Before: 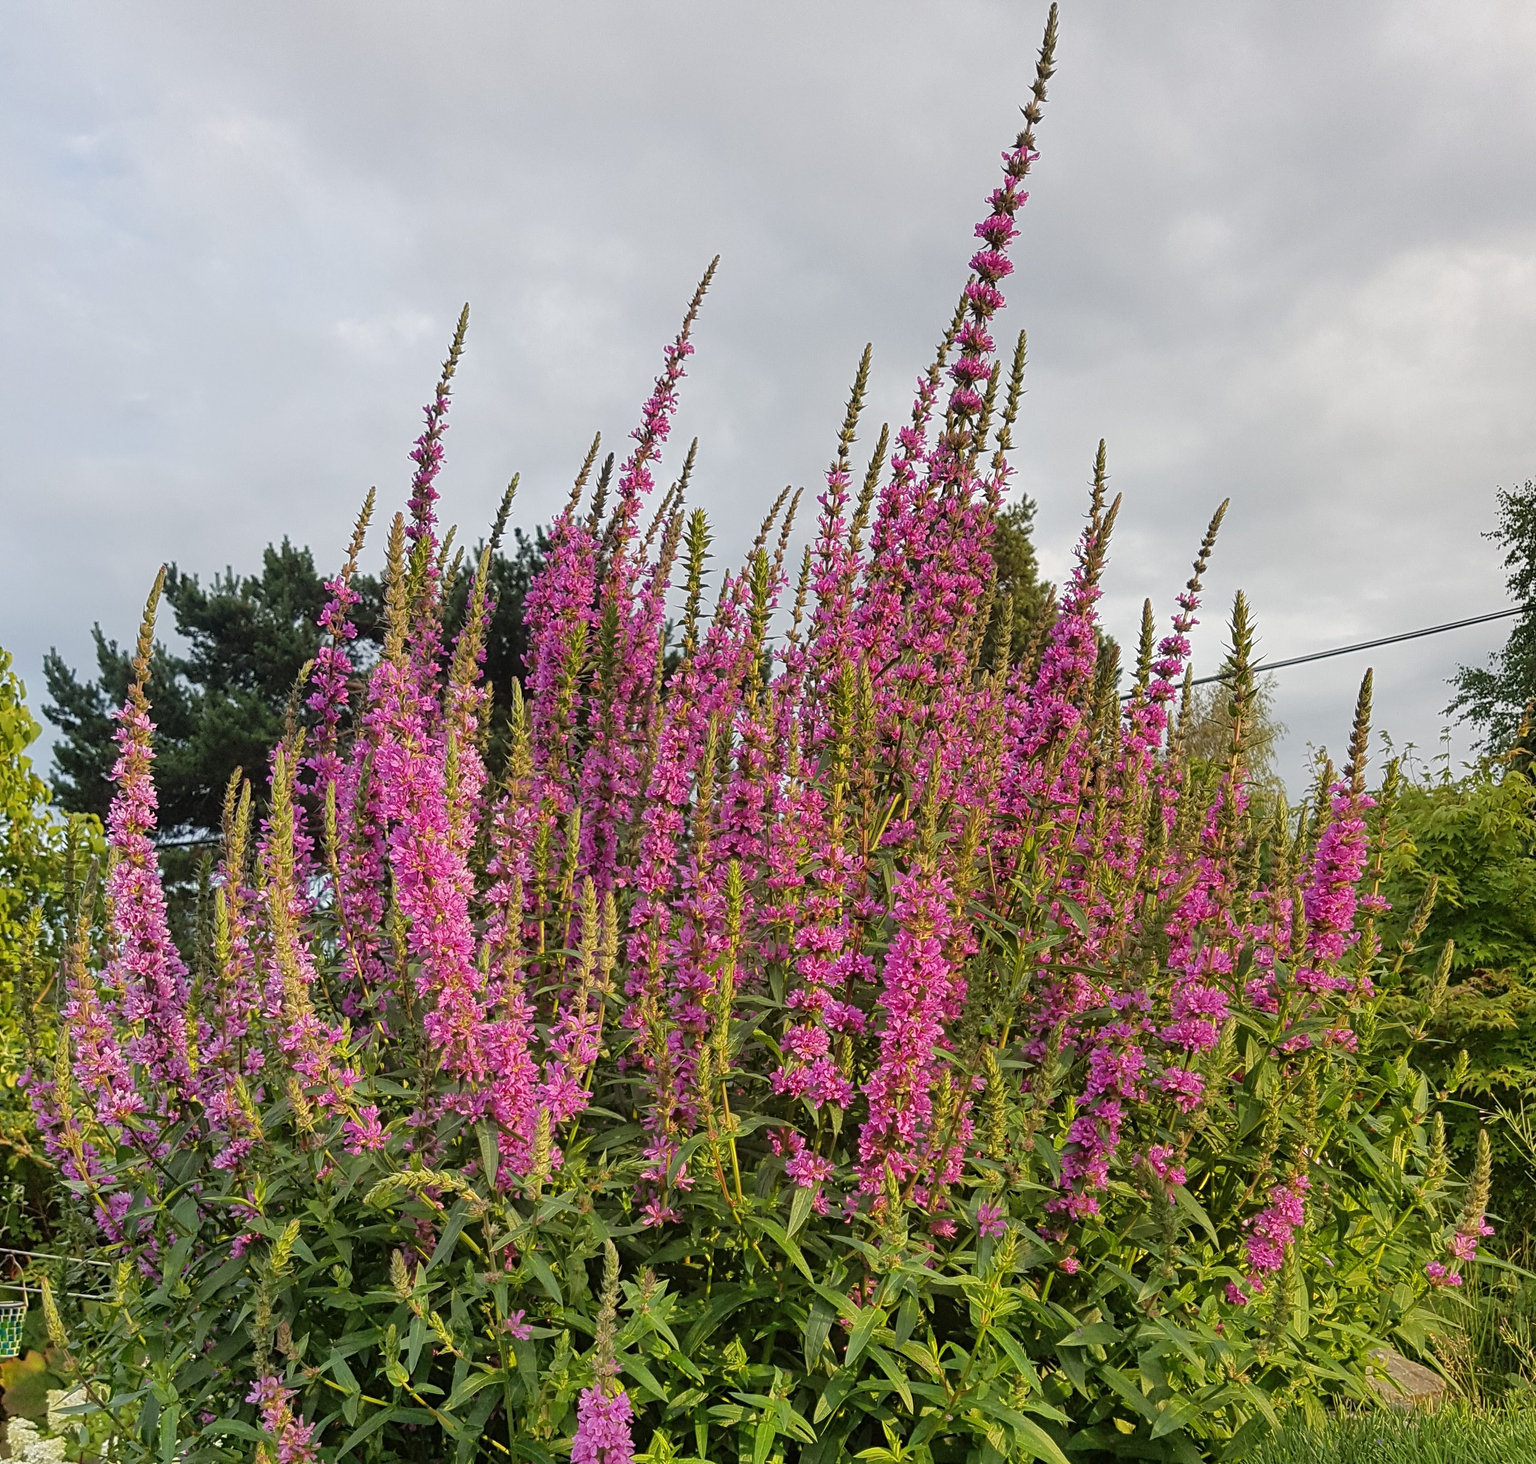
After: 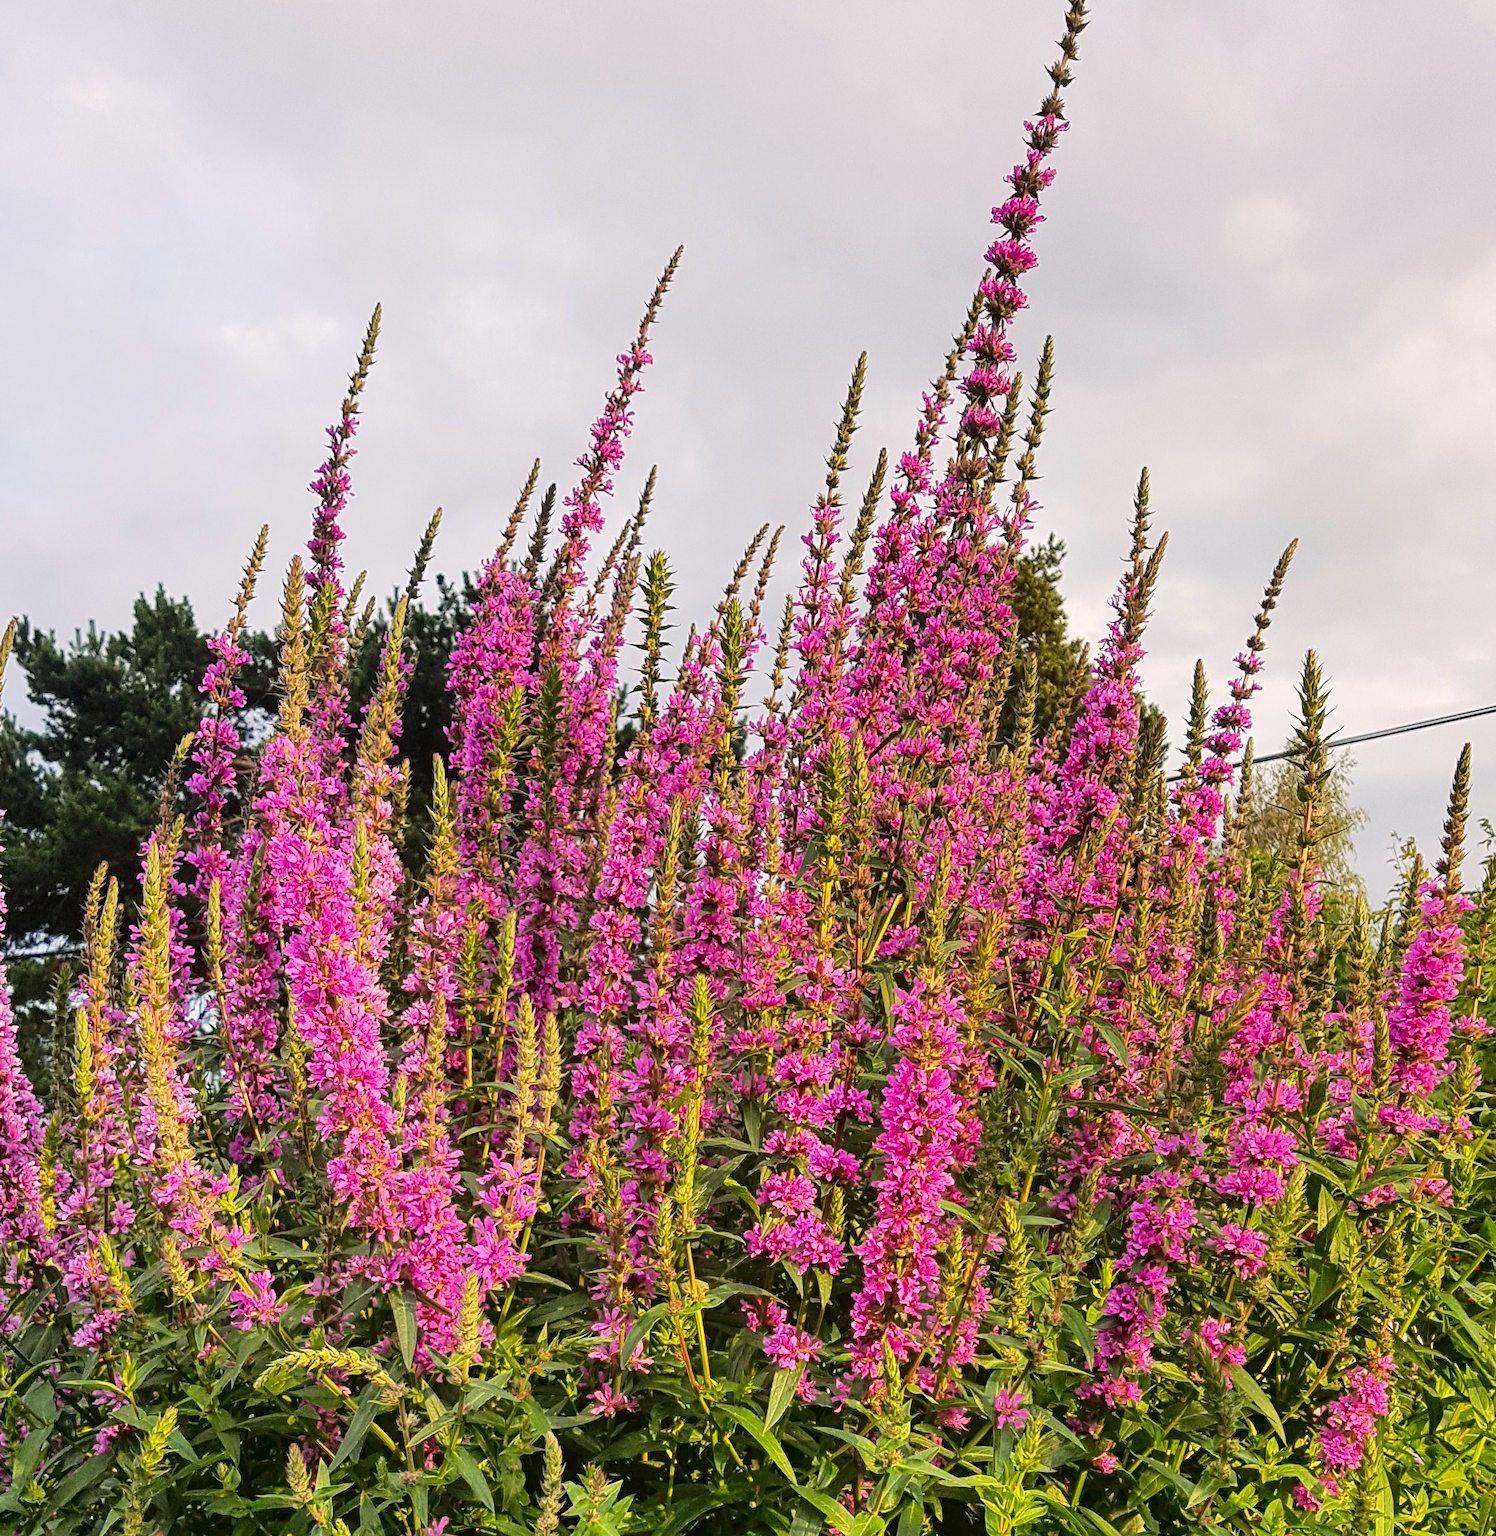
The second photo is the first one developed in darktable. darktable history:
color correction: highlights a* 3.31, highlights b* 1.83, saturation 1.18
tone equalizer: edges refinement/feathering 500, mask exposure compensation -1.57 EV, preserve details no
tone curve: curves: ch0 [(0, 0) (0.003, 0.031) (0.011, 0.033) (0.025, 0.036) (0.044, 0.045) (0.069, 0.06) (0.1, 0.079) (0.136, 0.109) (0.177, 0.15) (0.224, 0.192) (0.277, 0.262) (0.335, 0.347) (0.399, 0.433) (0.468, 0.528) (0.543, 0.624) (0.623, 0.705) (0.709, 0.788) (0.801, 0.865) (0.898, 0.933) (1, 1)]
crop: left 9.979%, top 3.556%, right 9.169%, bottom 9.395%
local contrast: highlights 103%, shadows 101%, detail 119%, midtone range 0.2
